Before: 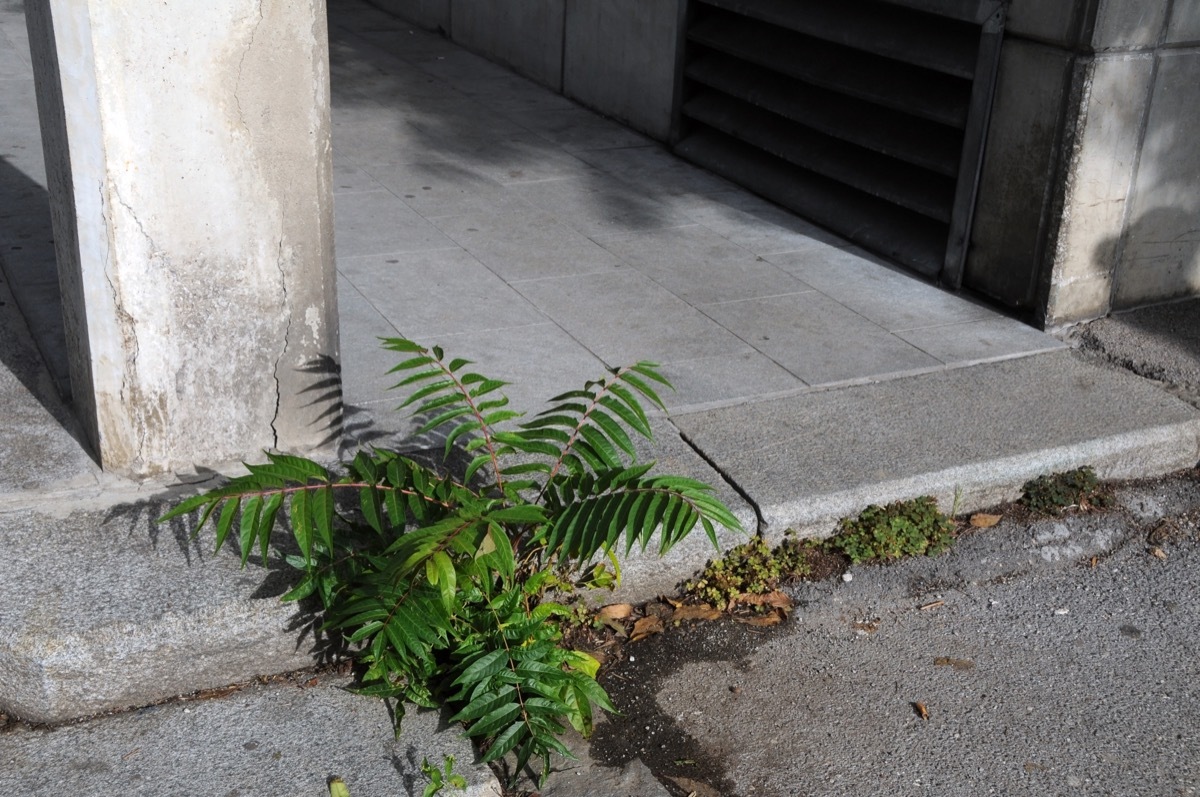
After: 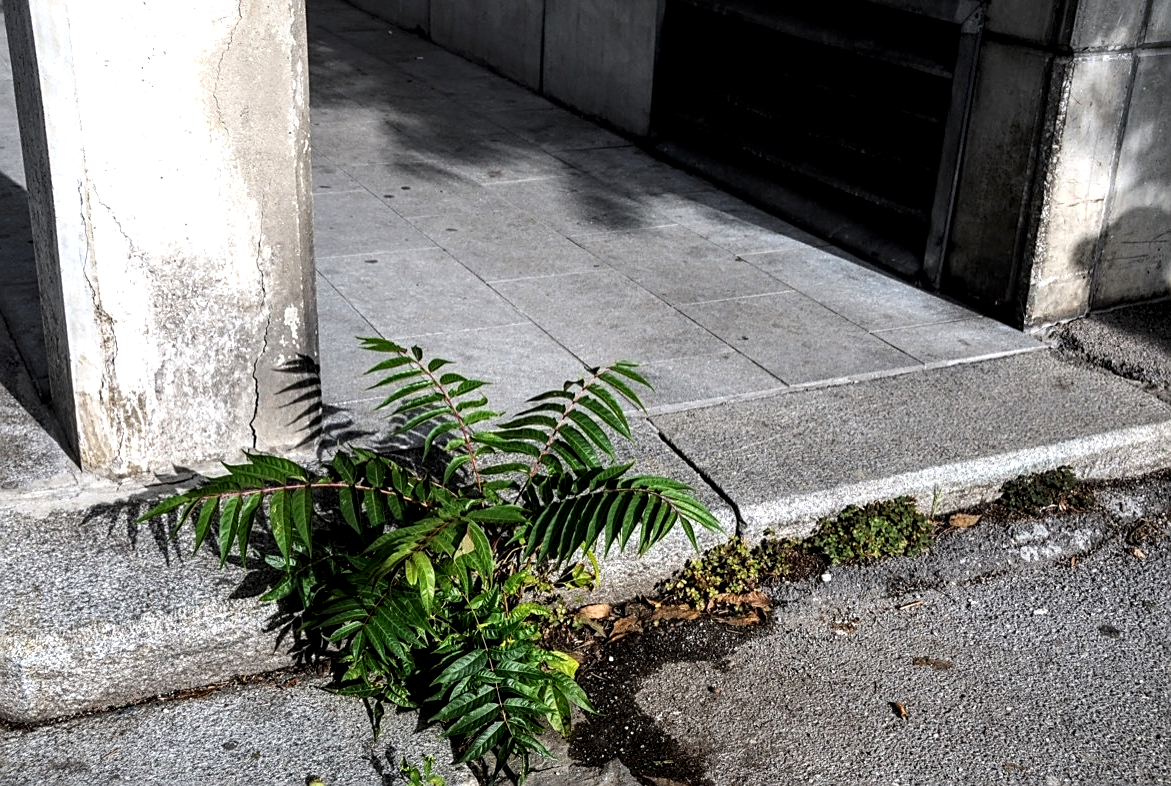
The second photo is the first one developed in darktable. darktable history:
local contrast: highlights 60%, shadows 63%, detail 160%
crop and rotate: left 1.758%, right 0.608%, bottom 1.319%
sharpen: on, module defaults
tone equalizer: -8 EV -0.428 EV, -7 EV -0.389 EV, -6 EV -0.342 EV, -5 EV -0.25 EV, -3 EV 0.219 EV, -2 EV 0.347 EV, -1 EV 0.403 EV, +0 EV 0.386 EV, edges refinement/feathering 500, mask exposure compensation -1.57 EV, preserve details no
